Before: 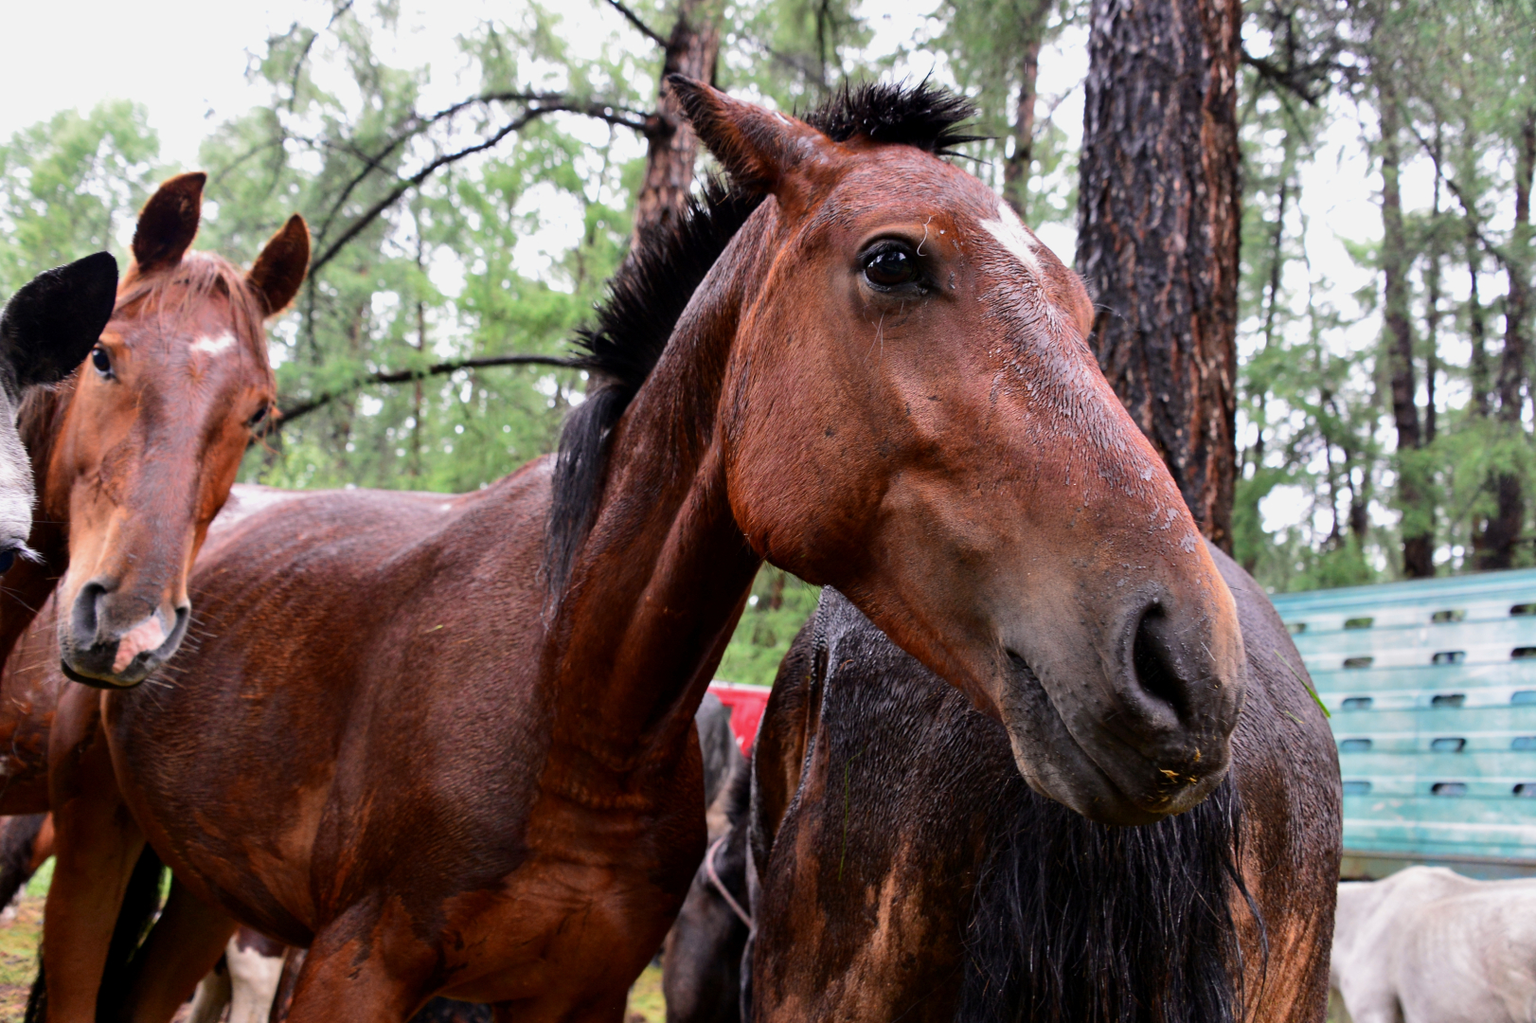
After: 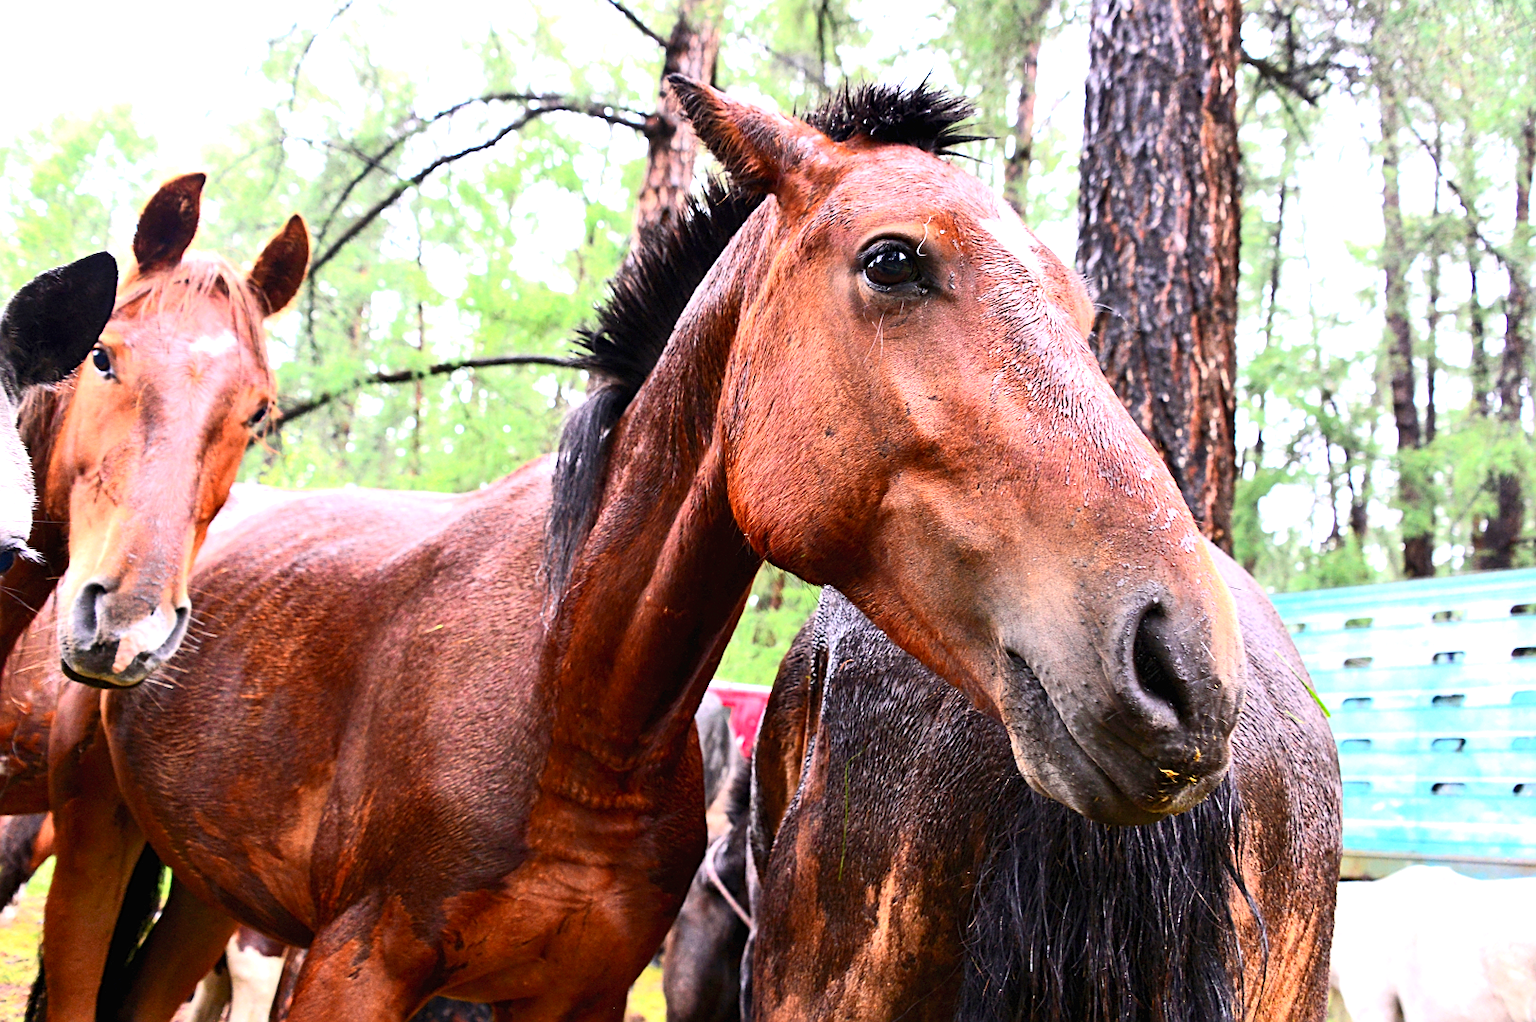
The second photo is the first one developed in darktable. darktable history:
sharpen: on, module defaults
contrast brightness saturation: contrast 0.202, brightness 0.155, saturation 0.23
exposure: black level correction 0, exposure 1.097 EV, compensate highlight preservation false
